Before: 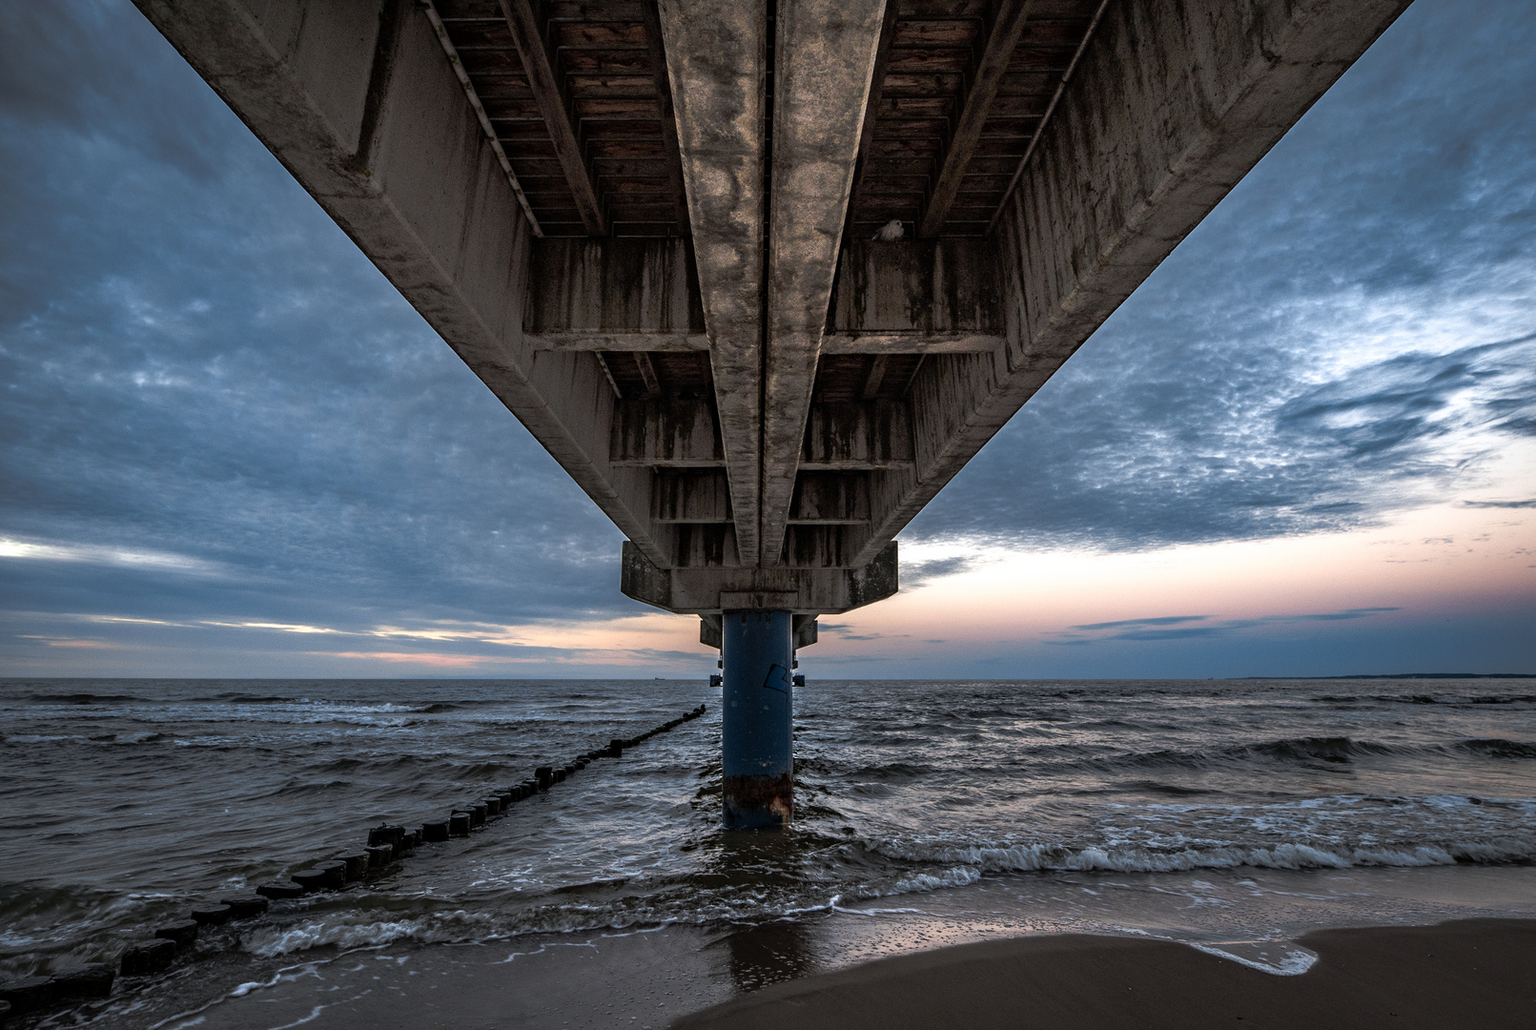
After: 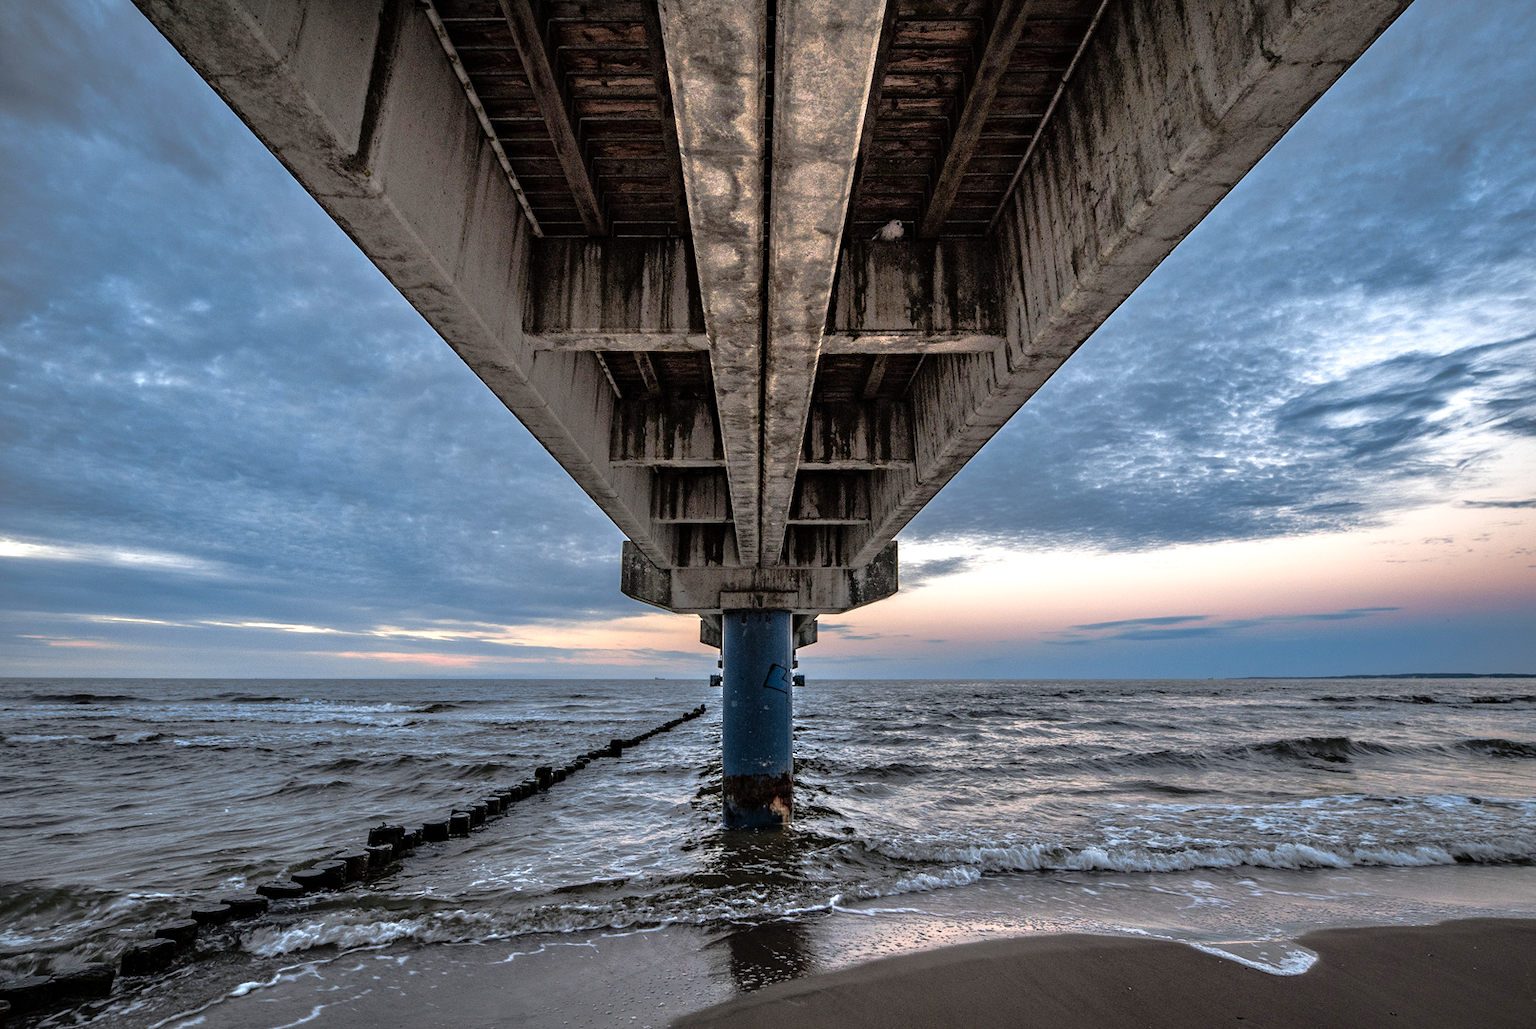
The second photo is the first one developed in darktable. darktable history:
tone equalizer: -7 EV 0.163 EV, -6 EV 0.589 EV, -5 EV 1.17 EV, -4 EV 1.31 EV, -3 EV 1.12 EV, -2 EV 0.6 EV, -1 EV 0.166 EV, mask exposure compensation -0.515 EV
